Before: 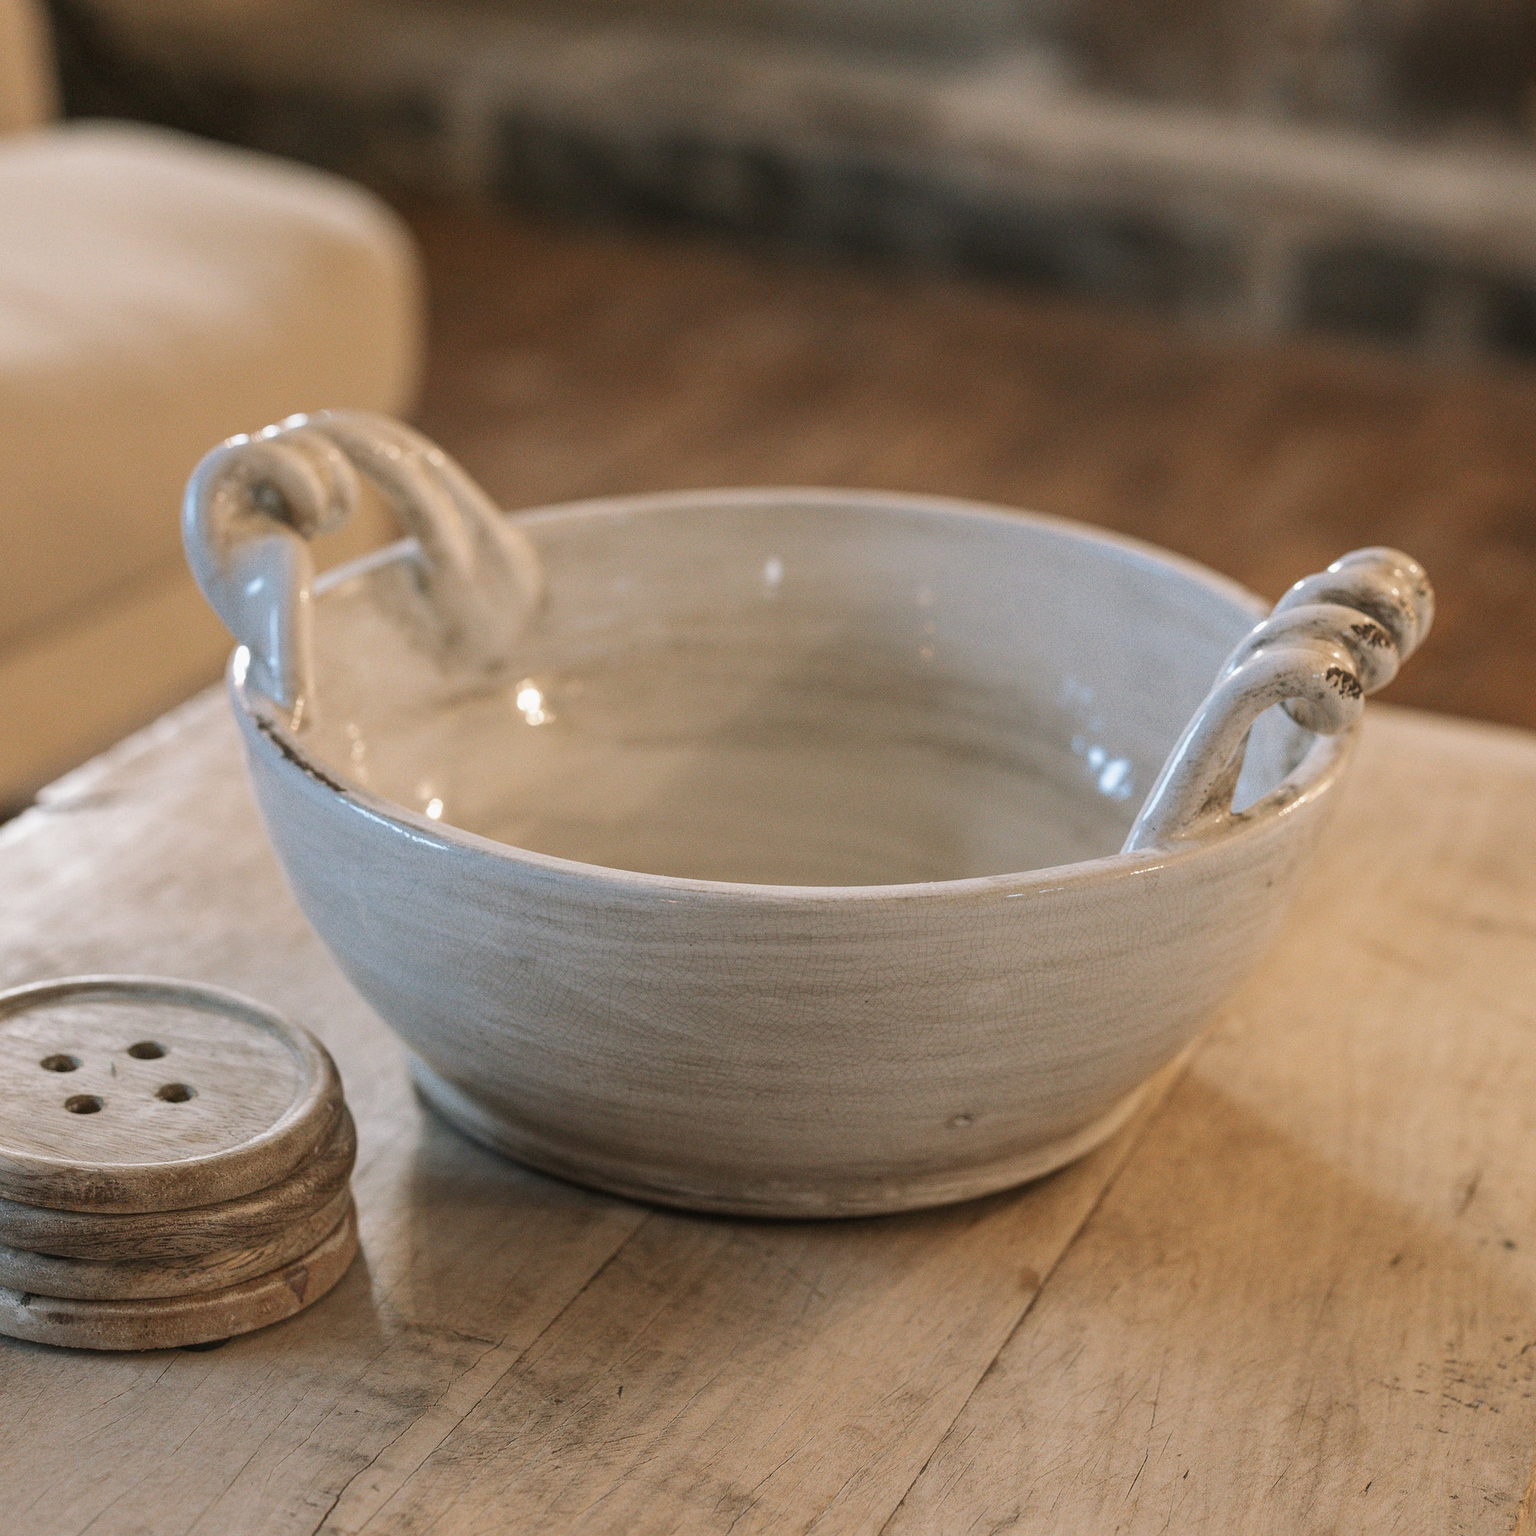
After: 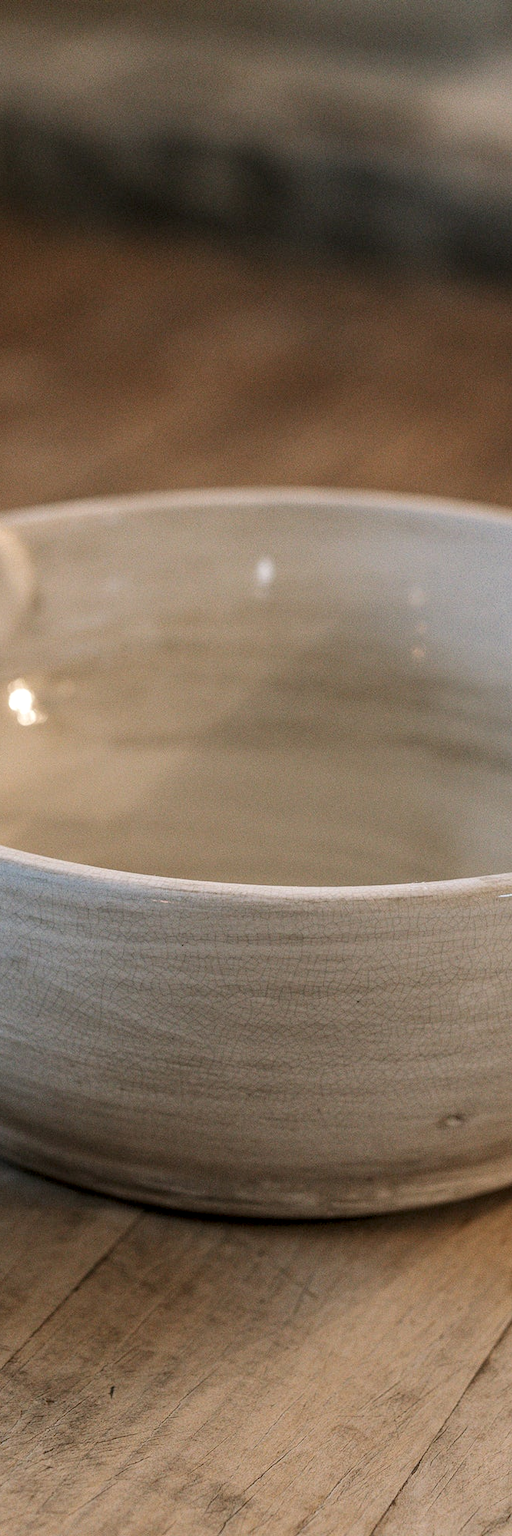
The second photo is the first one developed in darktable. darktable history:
crop: left 33.124%, right 33.496%
local contrast: on, module defaults
